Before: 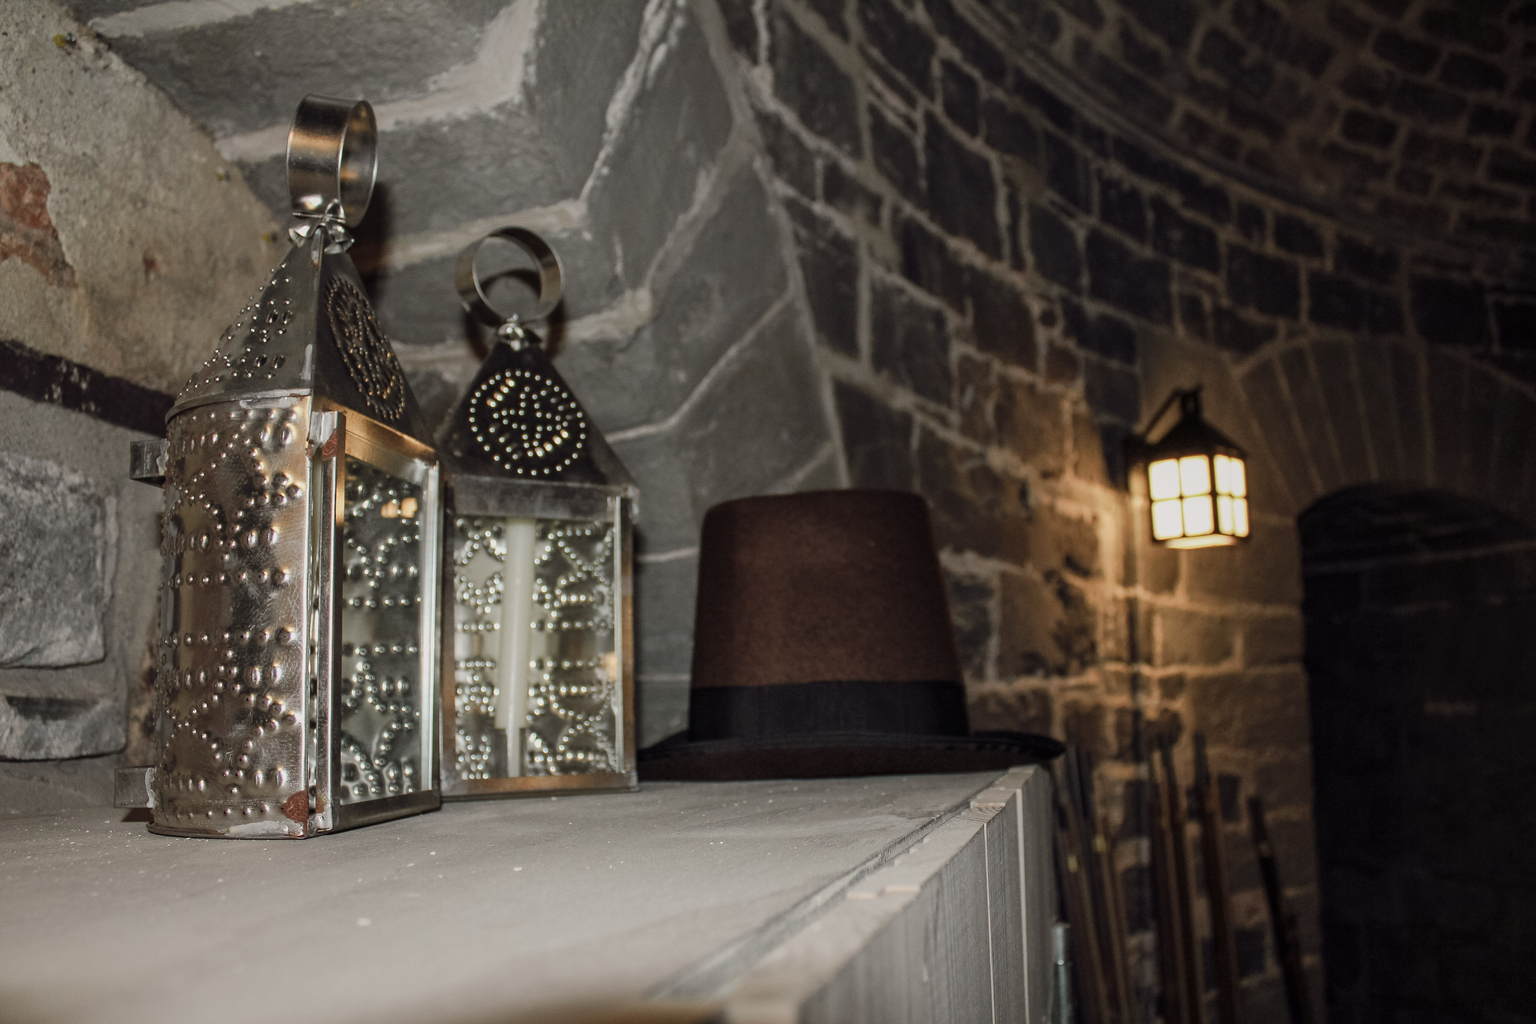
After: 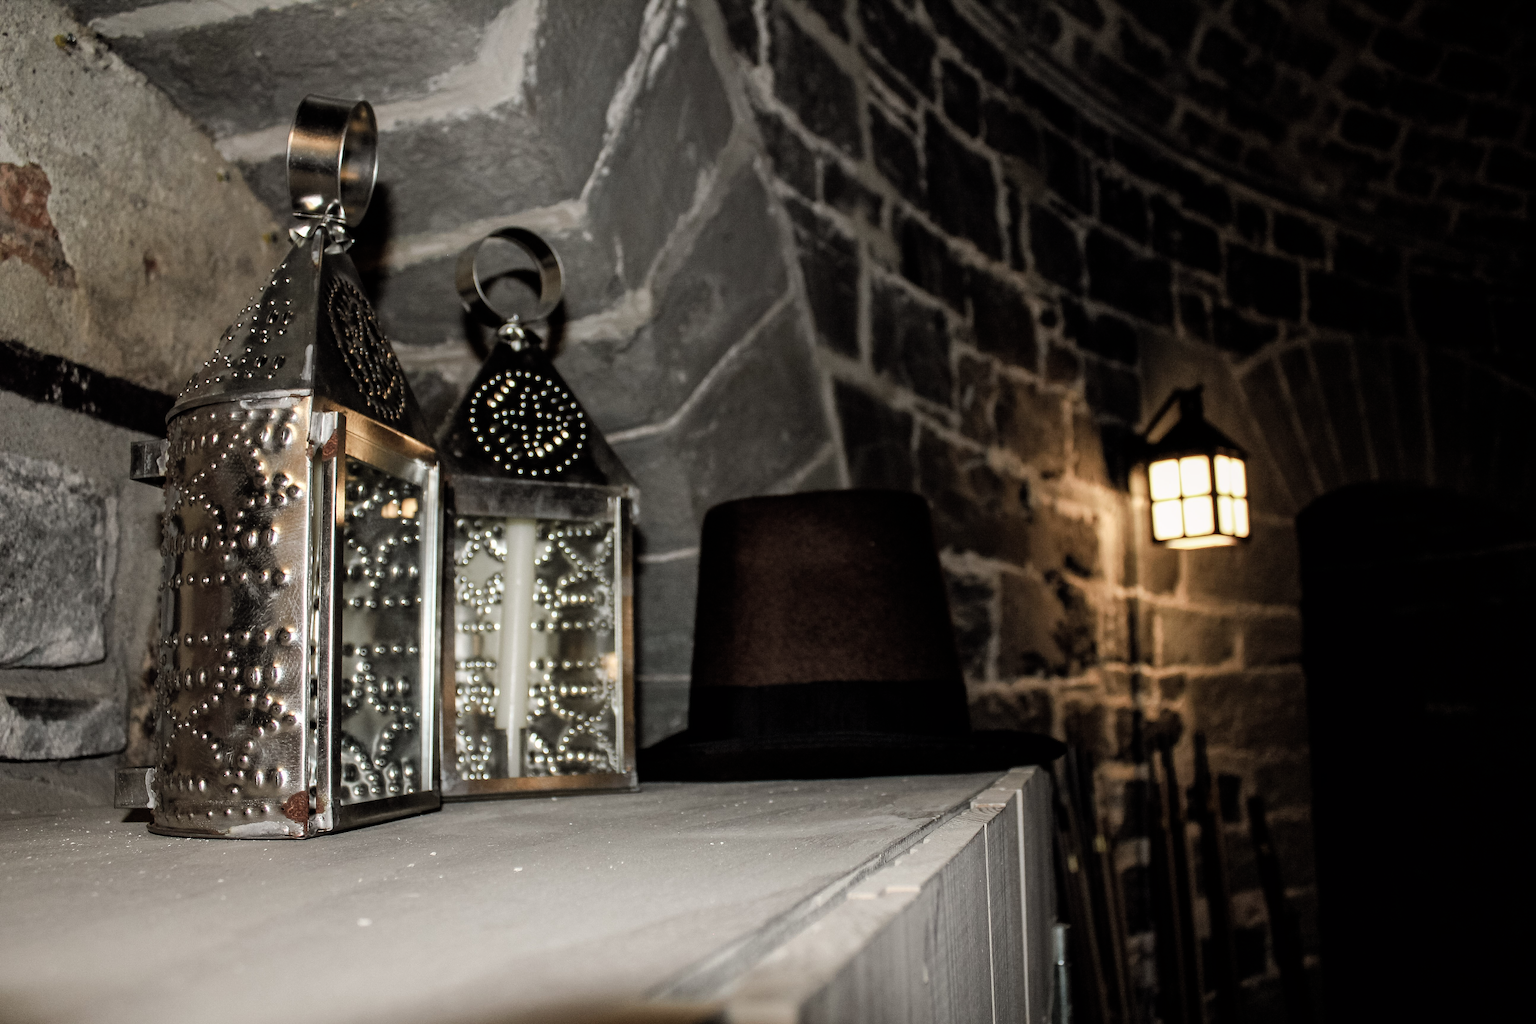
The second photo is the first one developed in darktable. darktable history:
filmic rgb: black relative exposure -8.27 EV, white relative exposure 2.2 EV, target white luminance 99.975%, hardness 7.15, latitude 75.69%, contrast 1.319, highlights saturation mix -2.12%, shadows ↔ highlights balance 29.72%
